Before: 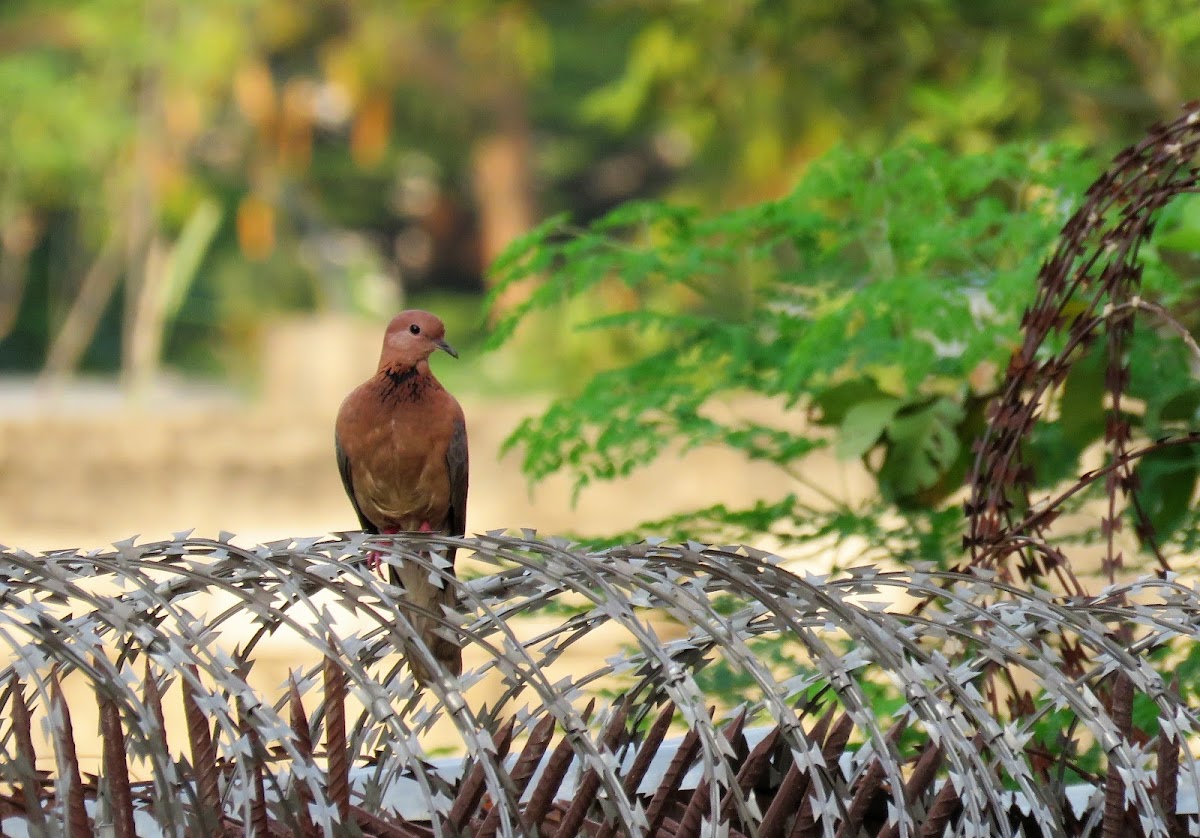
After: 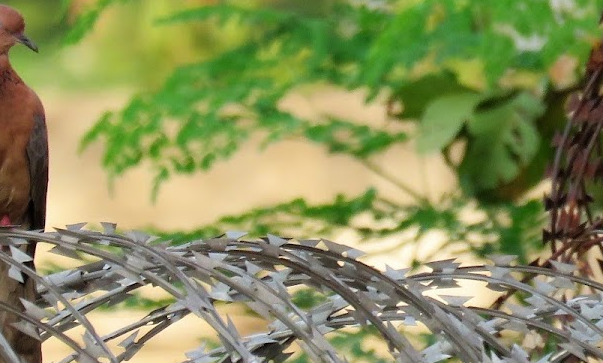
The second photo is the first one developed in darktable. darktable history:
crop: left 35.03%, top 36.625%, right 14.663%, bottom 20.057%
